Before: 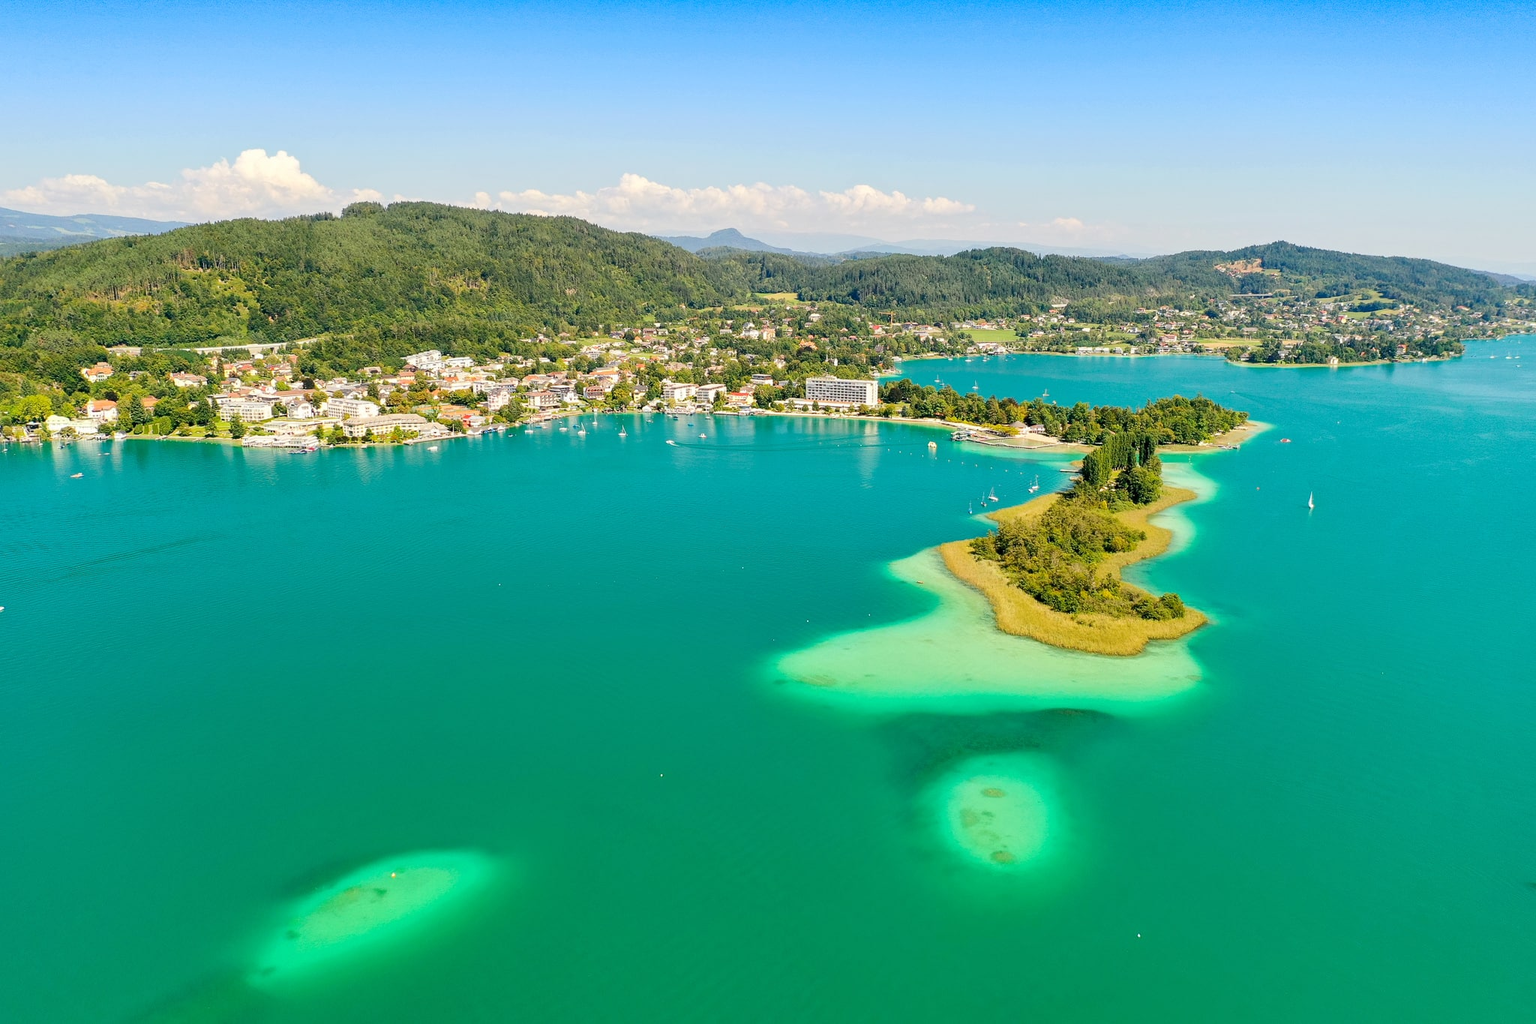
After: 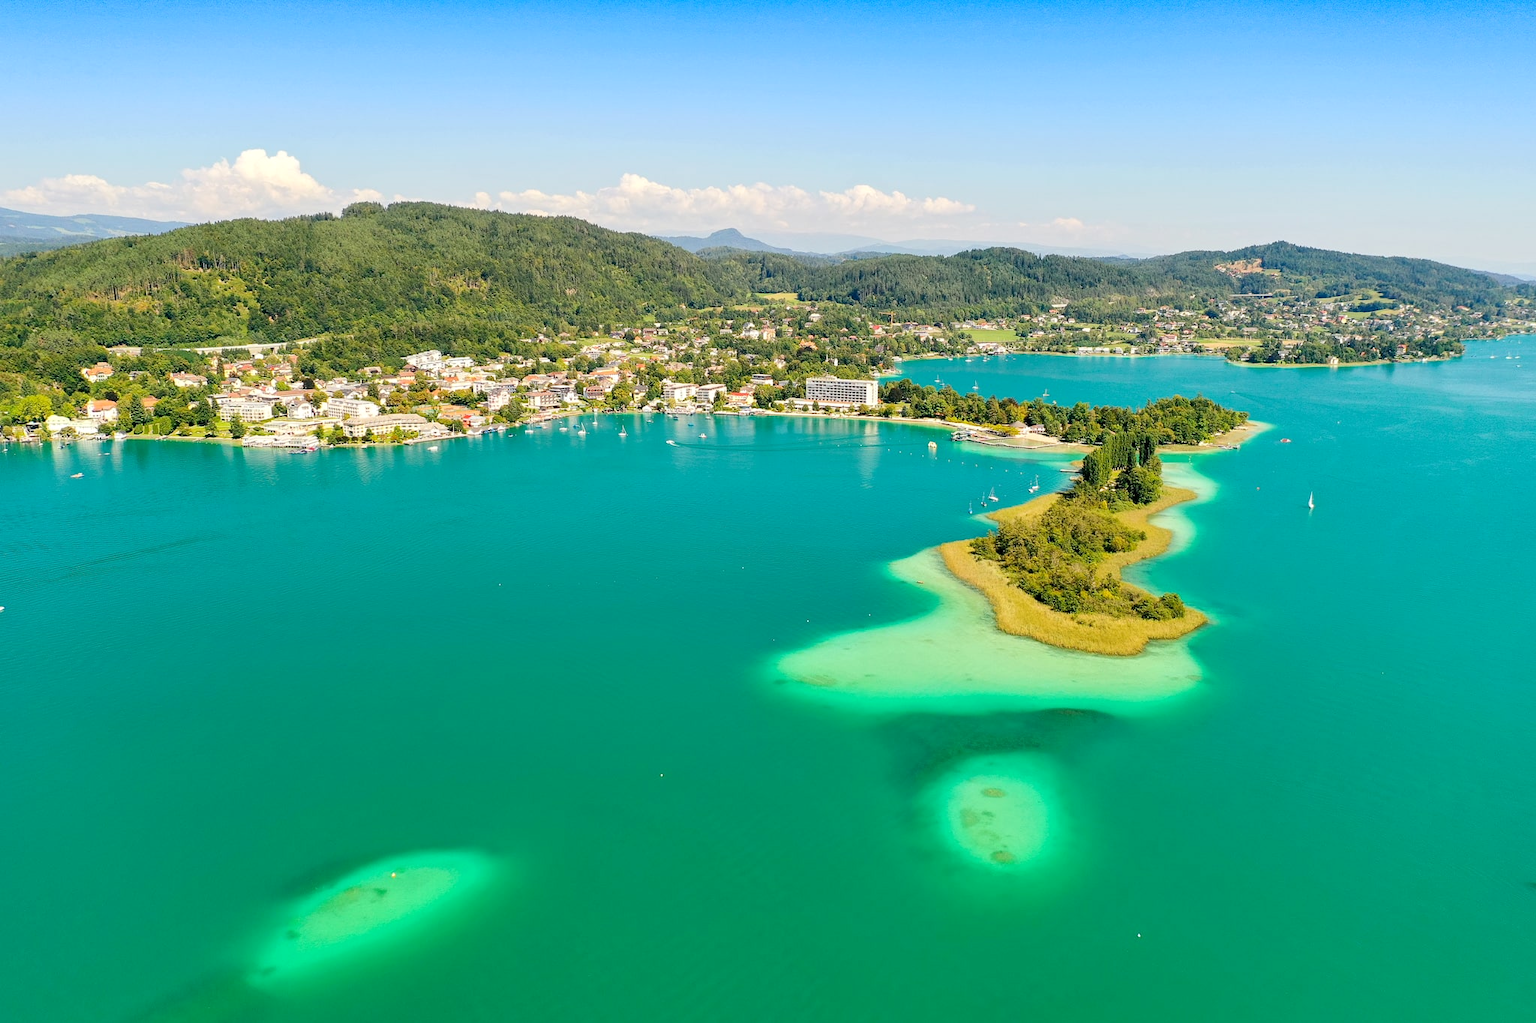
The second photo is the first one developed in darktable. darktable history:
levels: white 99.95%, levels [0, 0.492, 0.984]
